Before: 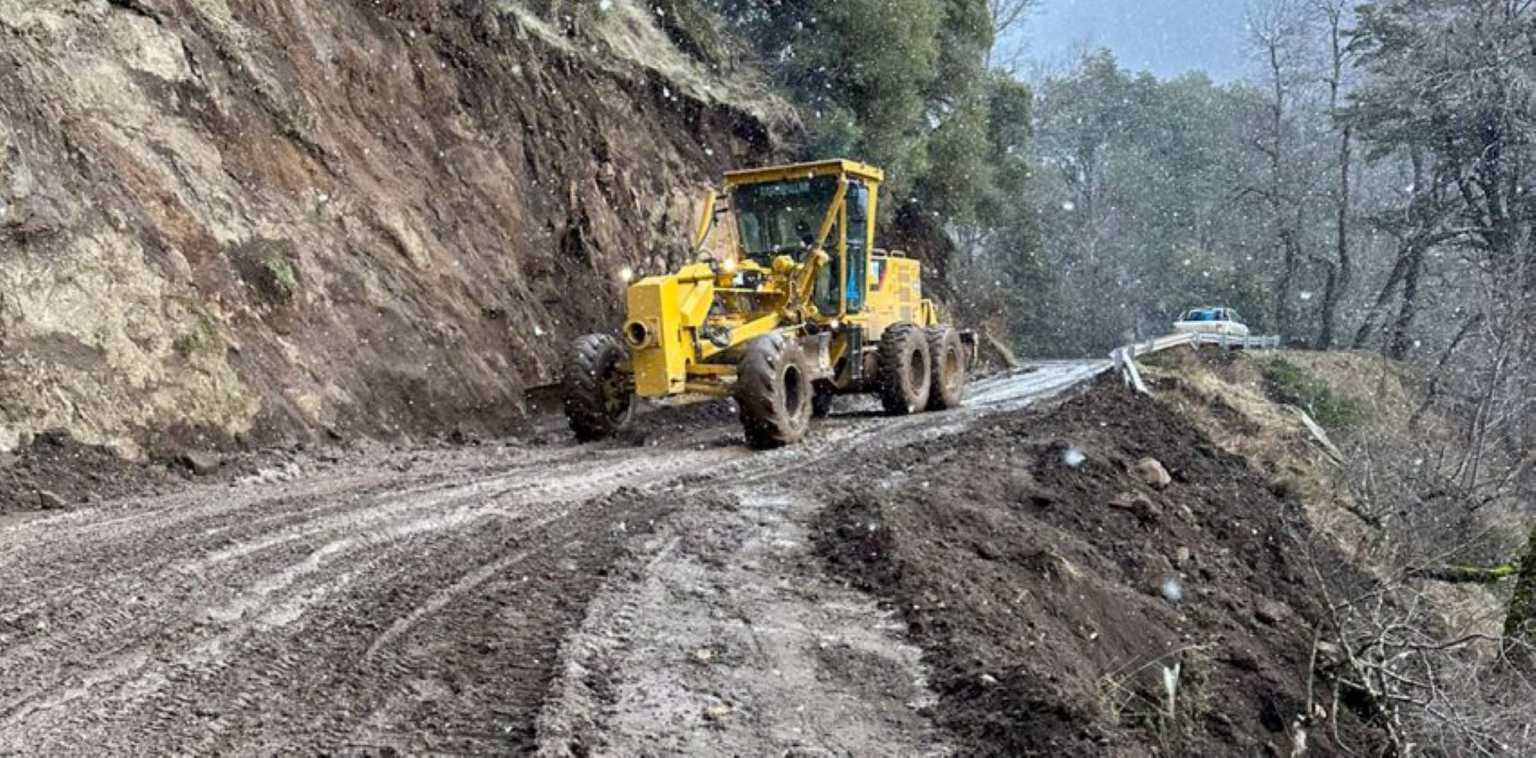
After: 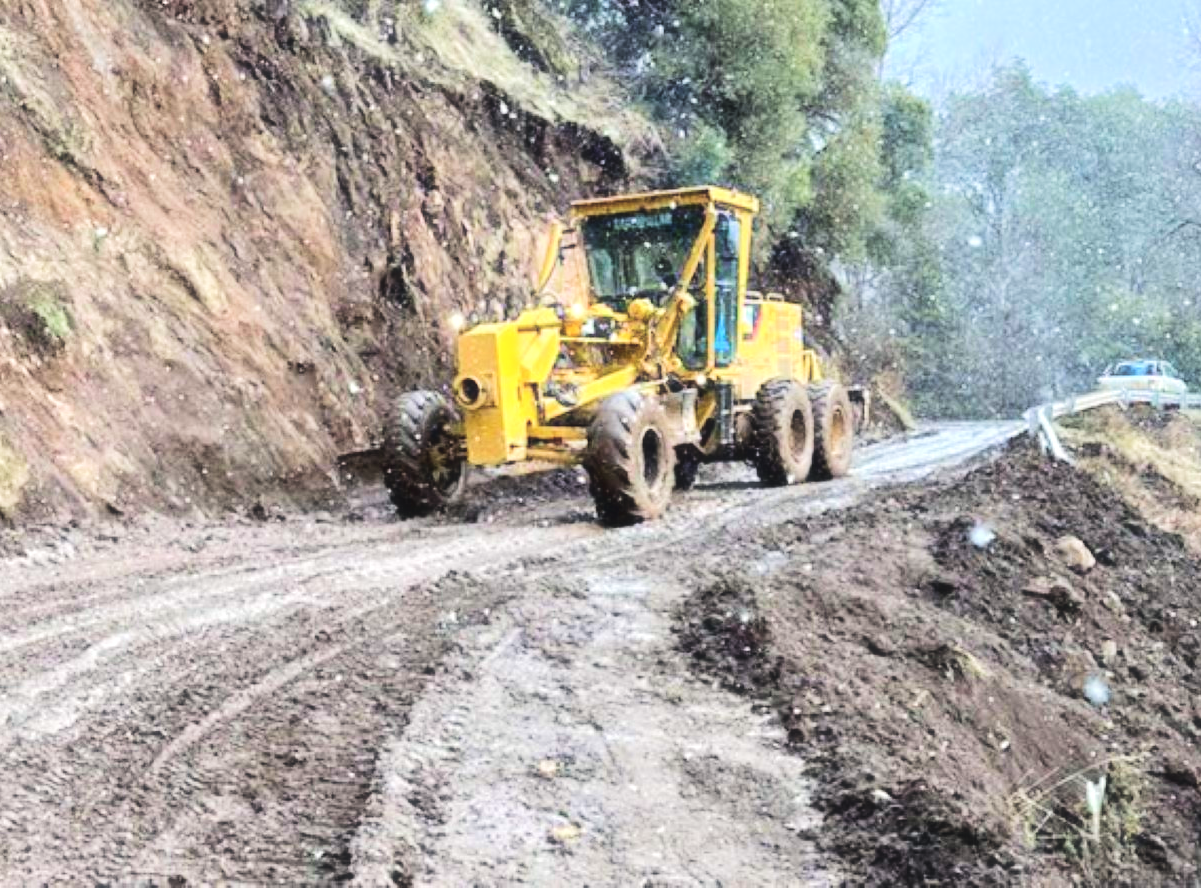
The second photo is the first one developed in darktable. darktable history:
levels: white 99.89%
velvia: on, module defaults
haze removal: strength -0.107, compatibility mode true, adaptive false
crop: left 15.426%, right 17.801%
exposure: black level correction -0.002, exposure 0.706 EV, compensate highlight preservation false
tone curve: curves: ch0 [(0, 0.03) (0.113, 0.087) (0.207, 0.184) (0.515, 0.612) (0.712, 0.793) (1, 0.946)]; ch1 [(0, 0) (0.172, 0.123) (0.317, 0.279) (0.407, 0.401) (0.476, 0.482) (0.505, 0.499) (0.534, 0.534) (0.632, 0.645) (0.726, 0.745) (1, 1)]; ch2 [(0, 0) (0.411, 0.424) (0.505, 0.505) (0.521, 0.524) (0.541, 0.569) (0.65, 0.699) (1, 1)], color space Lab, linked channels, preserve colors none
